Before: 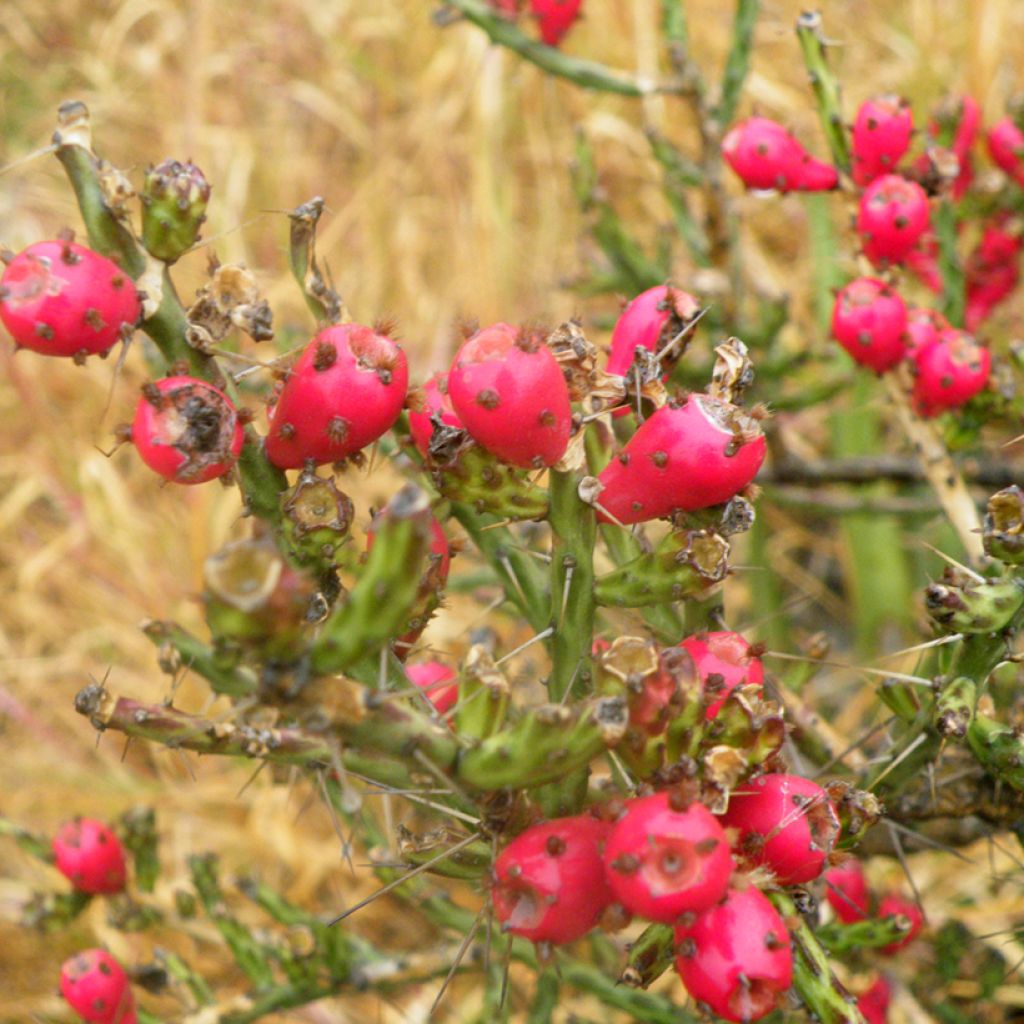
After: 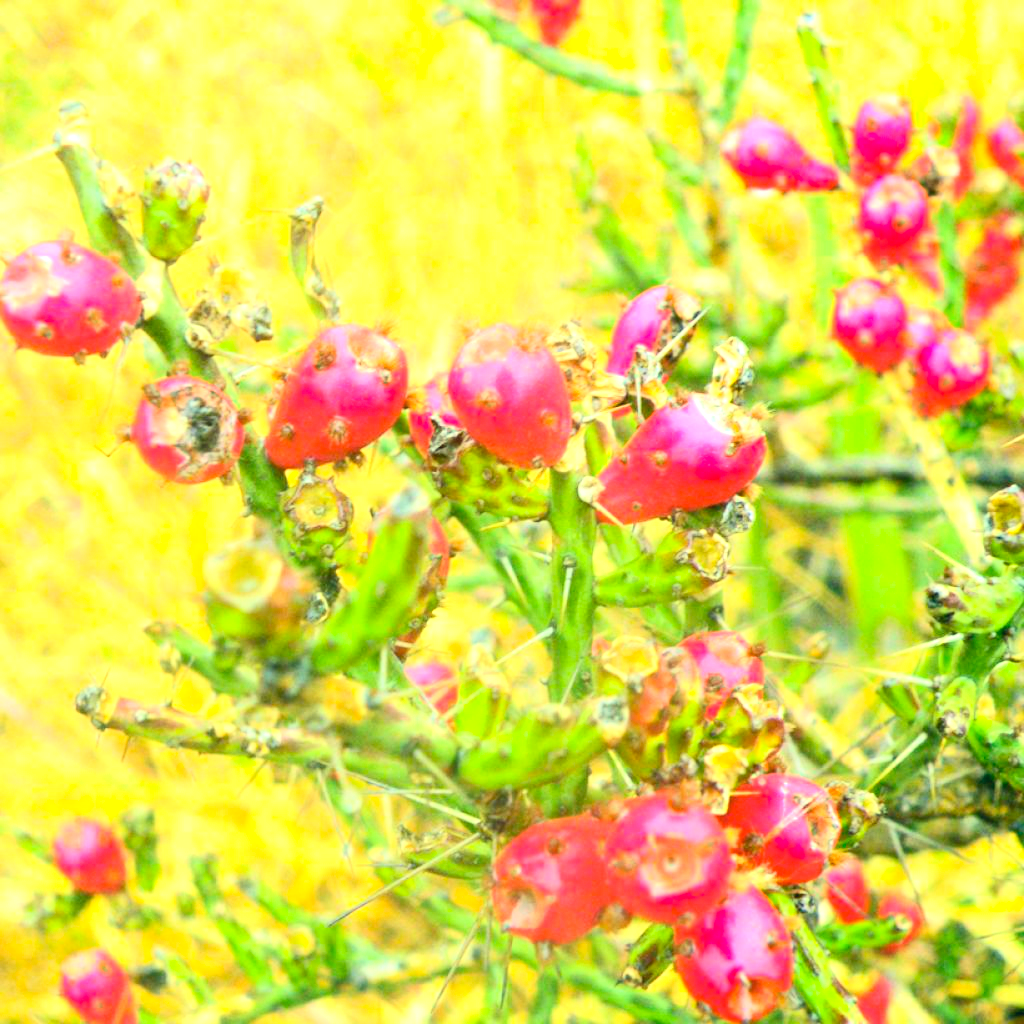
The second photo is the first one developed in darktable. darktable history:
exposure: black level correction 0.001, exposure 1.131 EV, compensate exposure bias true, compensate highlight preservation false
color correction: highlights a* -20.08, highlights b* 9.8, shadows a* -20.34, shadows b* -11.26
contrast brightness saturation: contrast 0.245, brightness 0.269, saturation 0.381
